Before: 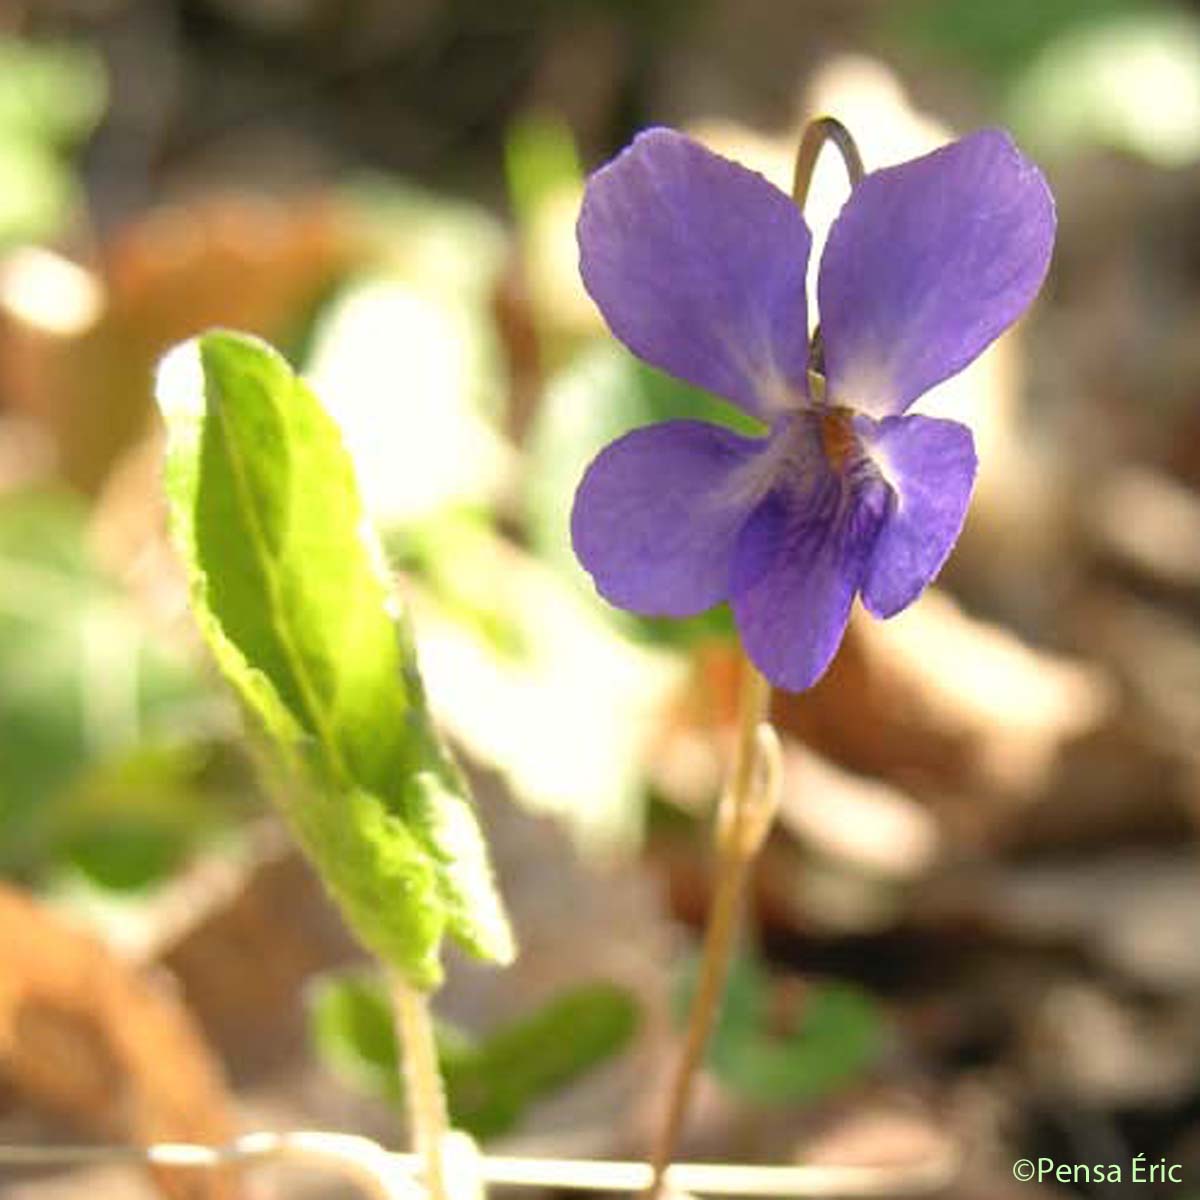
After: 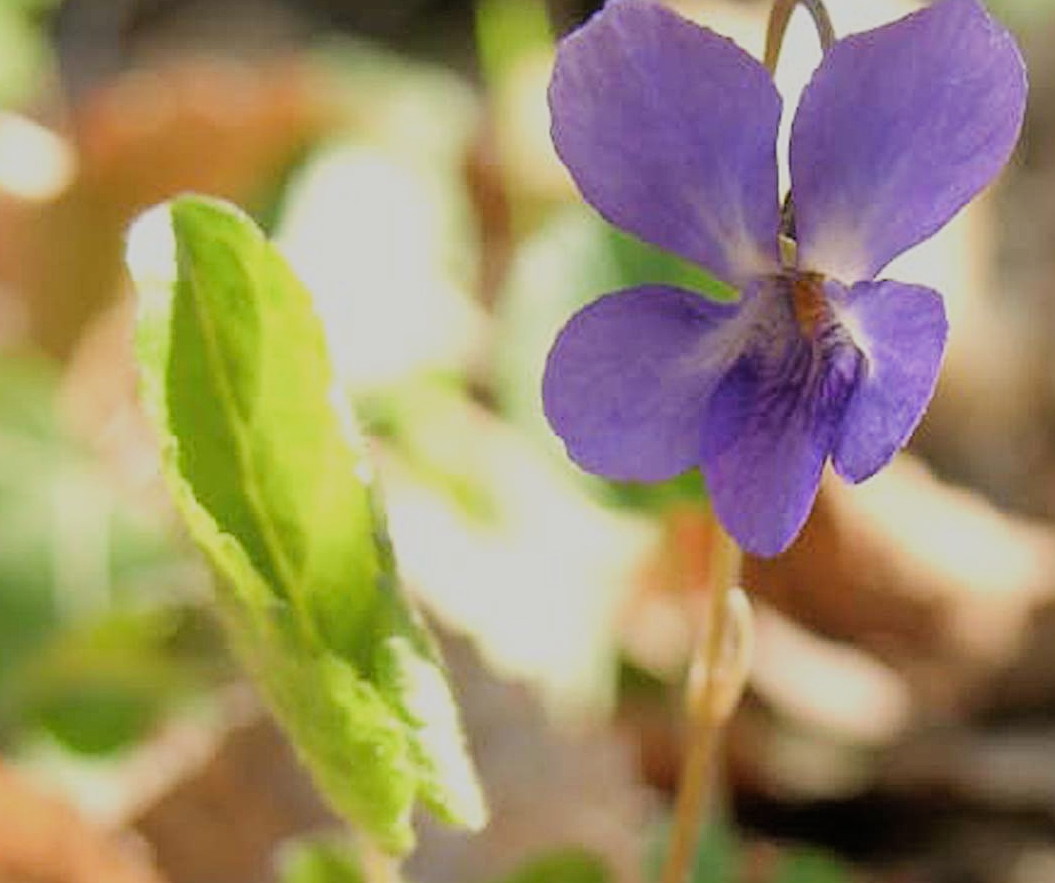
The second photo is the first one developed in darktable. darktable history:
crop and rotate: left 2.425%, top 11.305%, right 9.6%, bottom 15.08%
exposure: exposure -0.01 EV, compensate highlight preservation false
filmic rgb: black relative exposure -7.32 EV, white relative exposure 5.09 EV, hardness 3.2
sharpen: radius 2.167, amount 0.381, threshold 0
